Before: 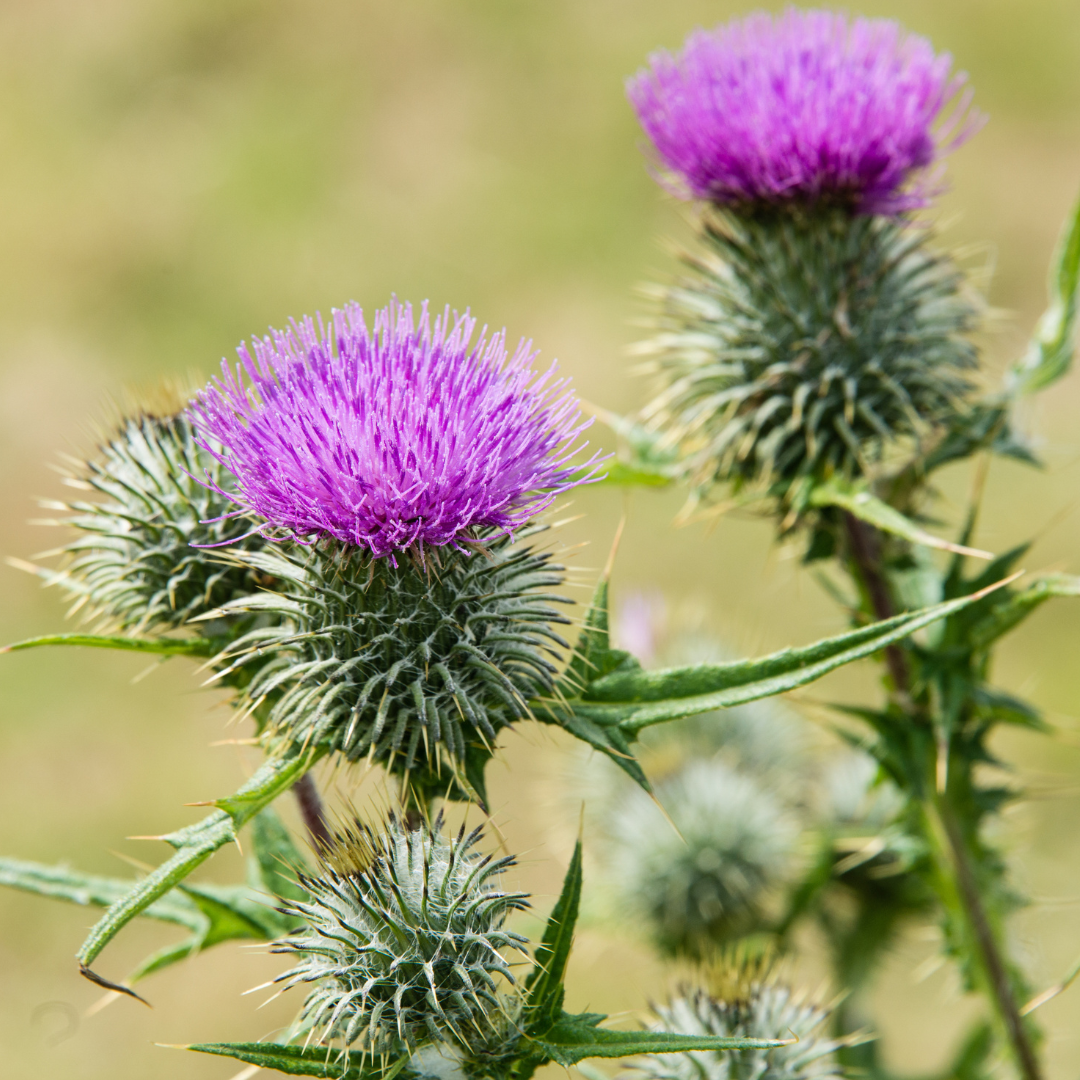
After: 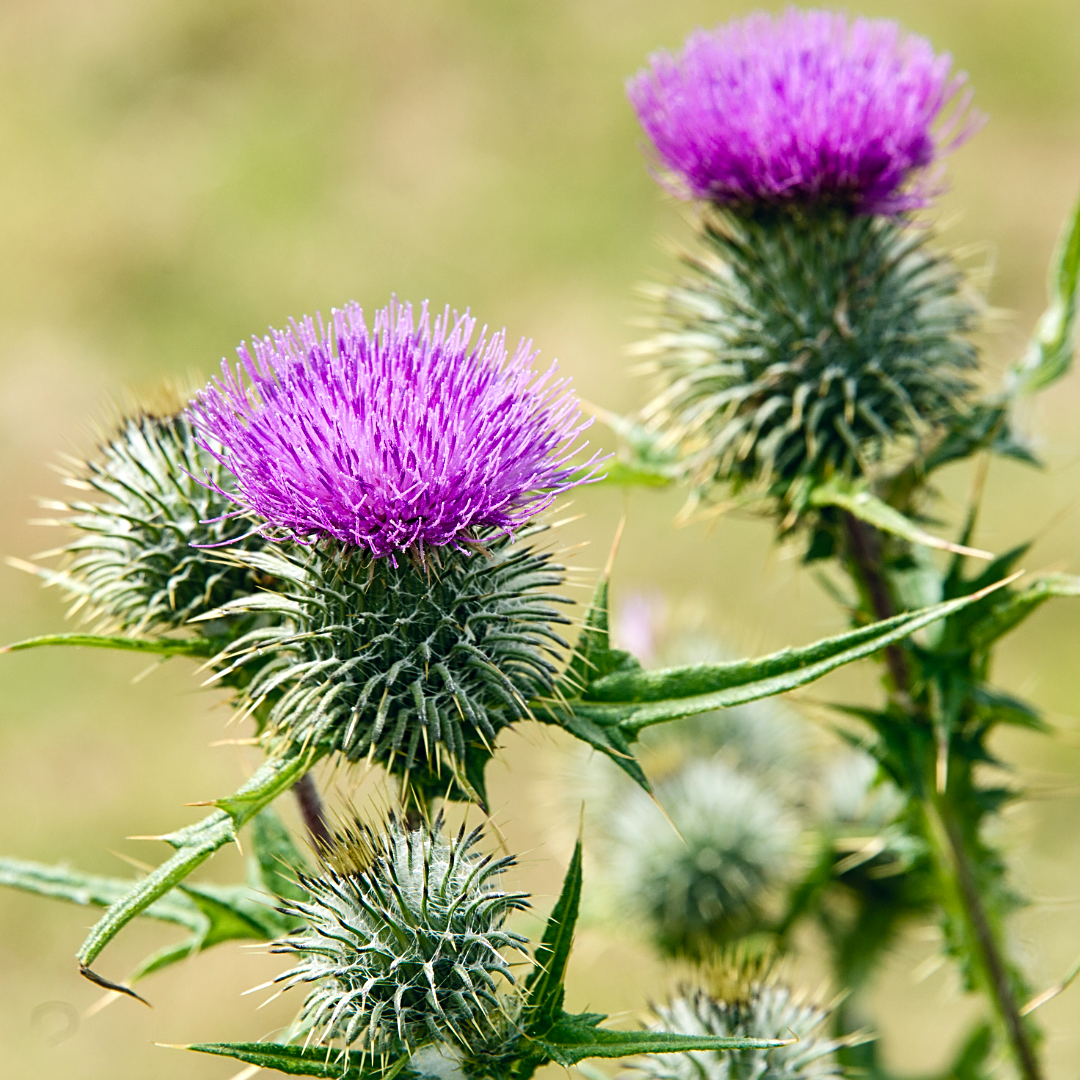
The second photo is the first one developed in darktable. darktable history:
sharpen: on, module defaults
color balance rgb: shadows lift › luminance -7.914%, shadows lift › chroma 2.095%, shadows lift › hue 167.93°, global offset › chroma 0.063%, global offset › hue 253.86°, perceptual saturation grading › global saturation 0.938%, perceptual saturation grading › highlights -15.596%, perceptual saturation grading › shadows 24.577%, global vibrance 25.071%, contrast 10.375%
